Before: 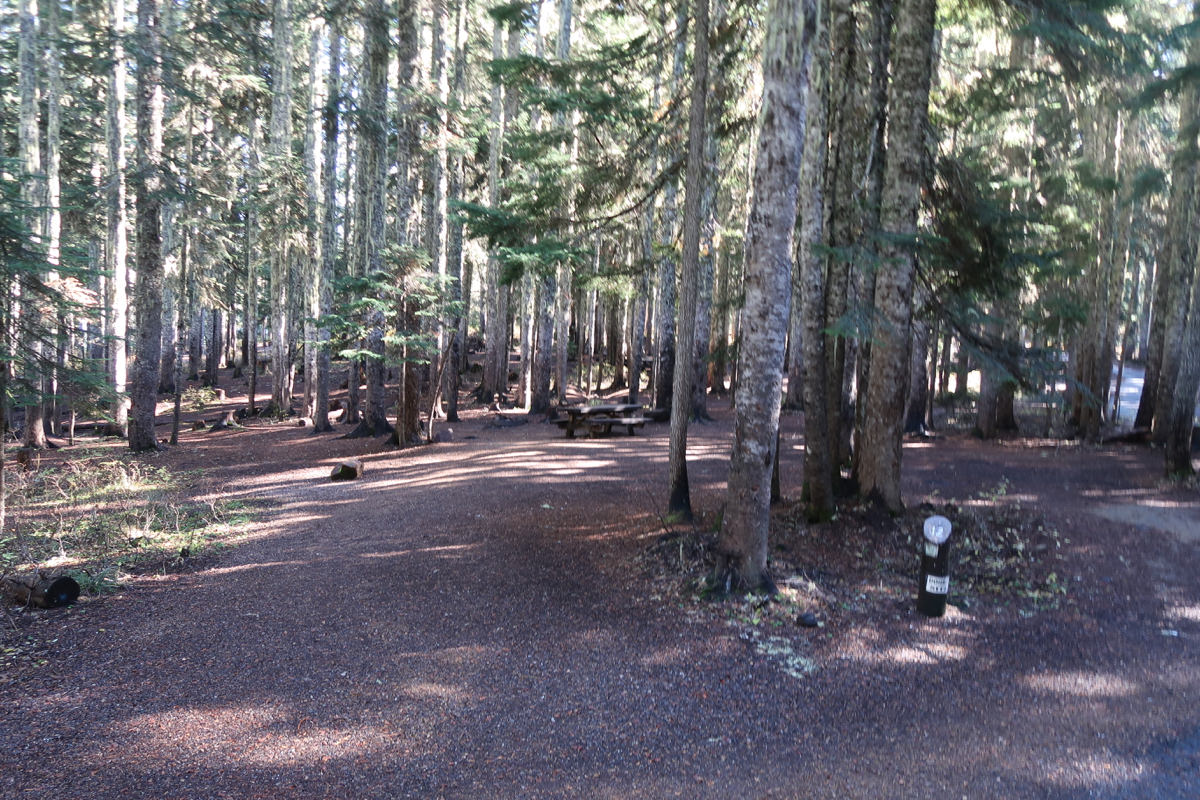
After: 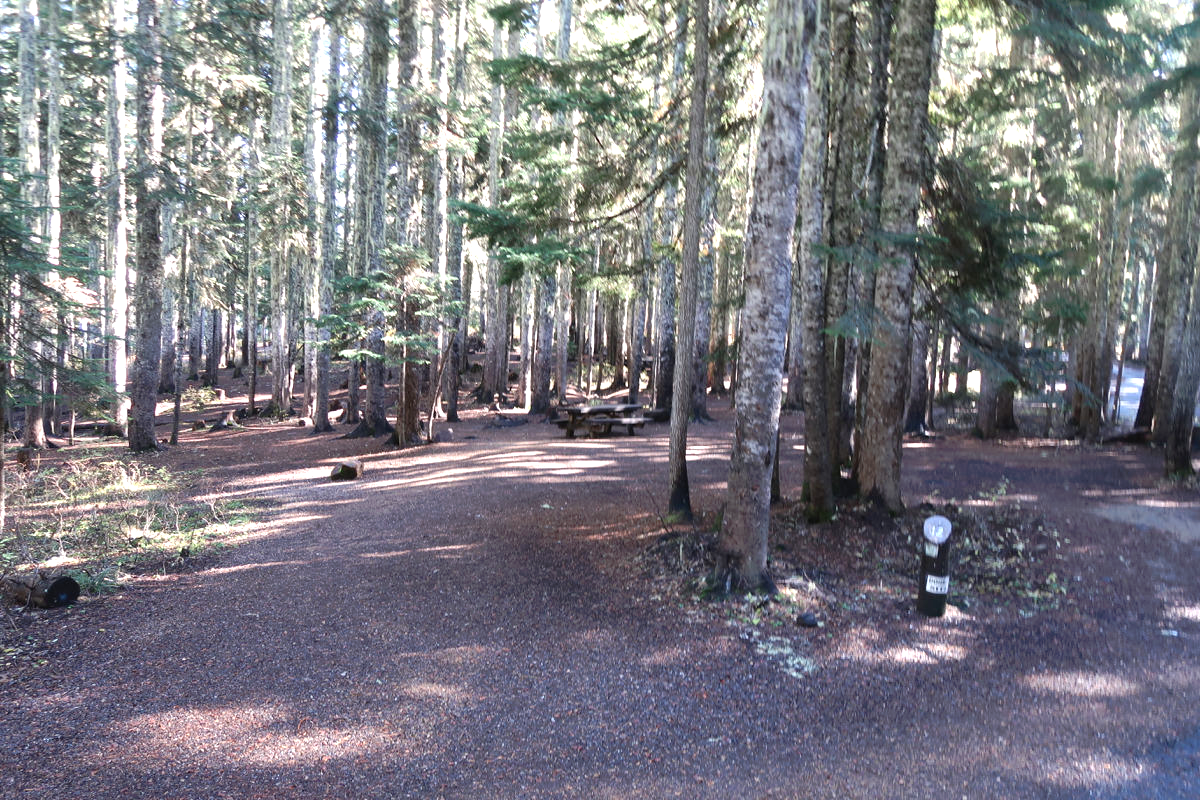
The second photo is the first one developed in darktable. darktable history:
tone curve: curves: ch0 [(0, 0) (0.003, 0.012) (0.011, 0.015) (0.025, 0.027) (0.044, 0.045) (0.069, 0.064) (0.1, 0.093) (0.136, 0.133) (0.177, 0.177) (0.224, 0.221) (0.277, 0.272) (0.335, 0.342) (0.399, 0.398) (0.468, 0.462) (0.543, 0.547) (0.623, 0.624) (0.709, 0.711) (0.801, 0.792) (0.898, 0.889) (1, 1)], preserve colors none
exposure: black level correction 0, exposure 0.5 EV, compensate highlight preservation false
